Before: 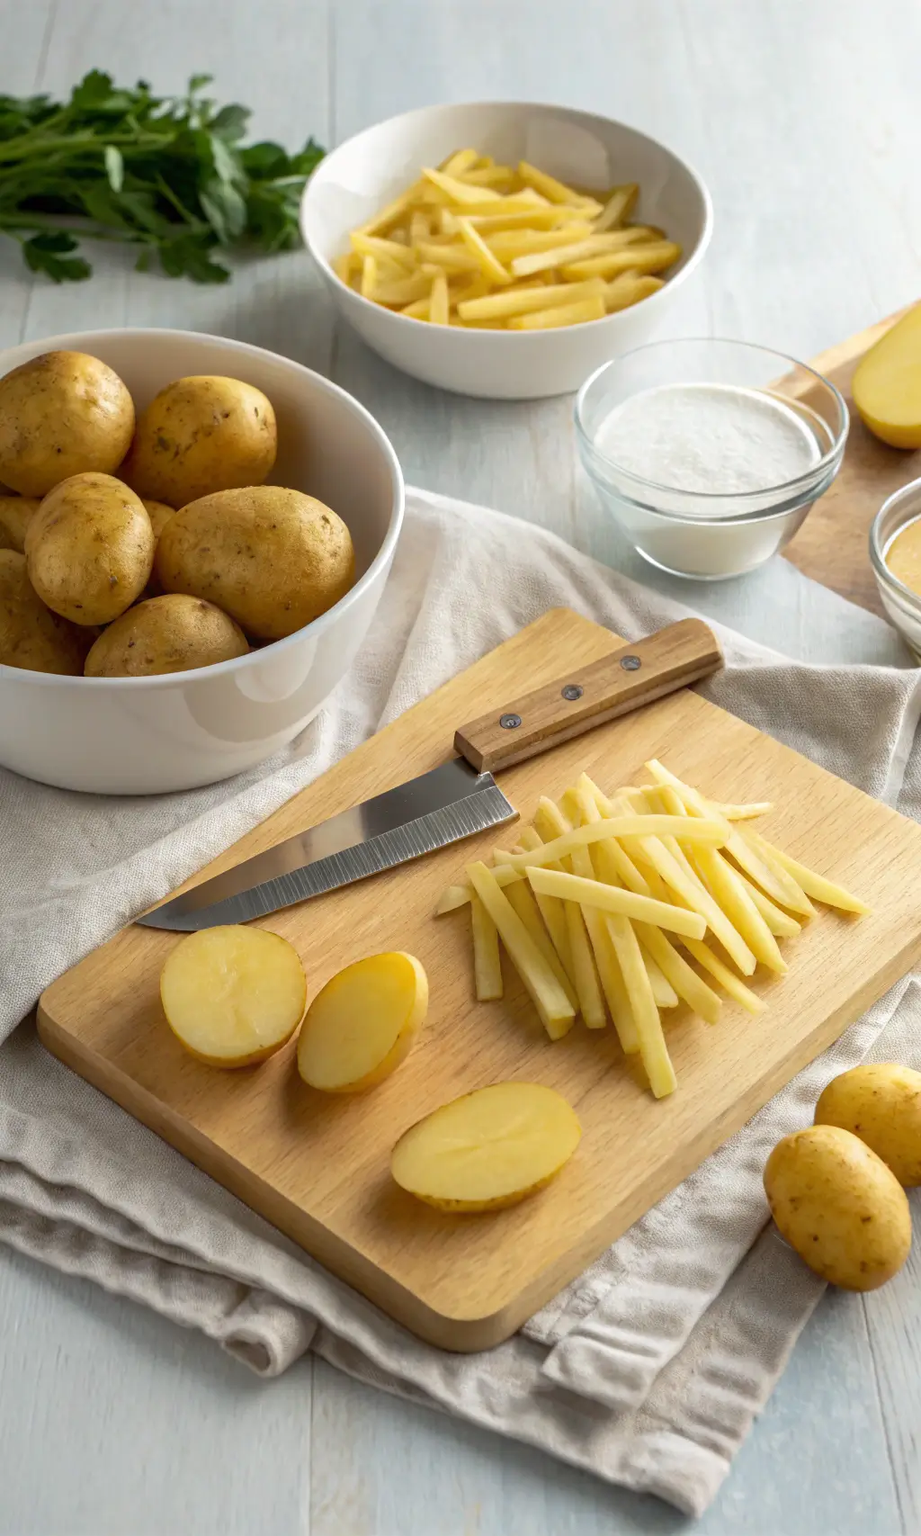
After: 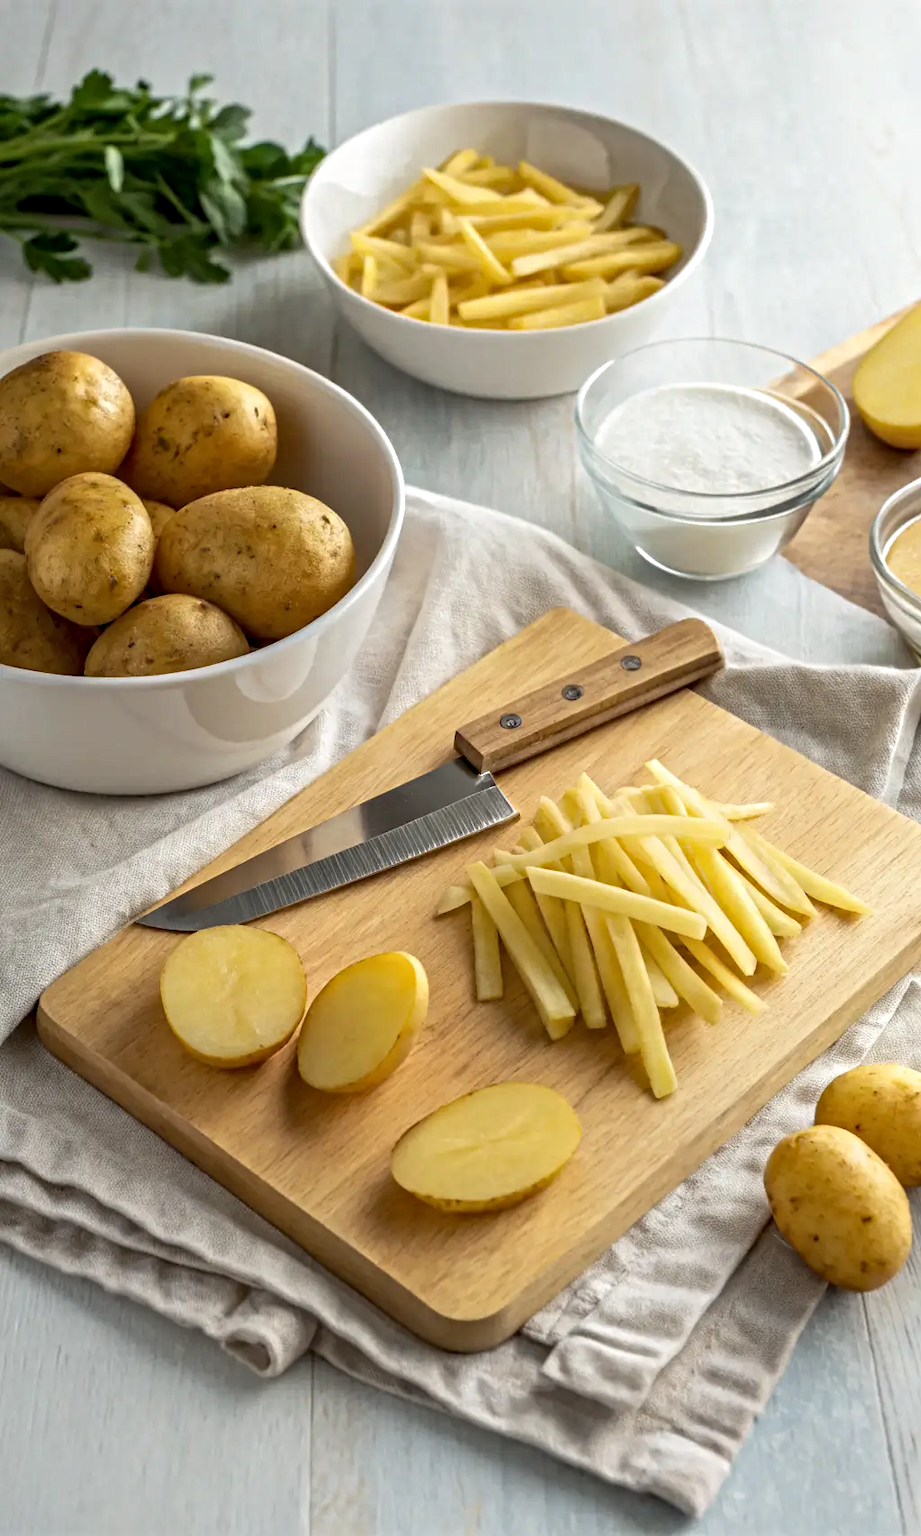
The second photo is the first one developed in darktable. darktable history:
contrast equalizer: y [[0.5, 0.501, 0.525, 0.597, 0.58, 0.514], [0.5 ×6], [0.5 ×6], [0 ×6], [0 ×6]]
